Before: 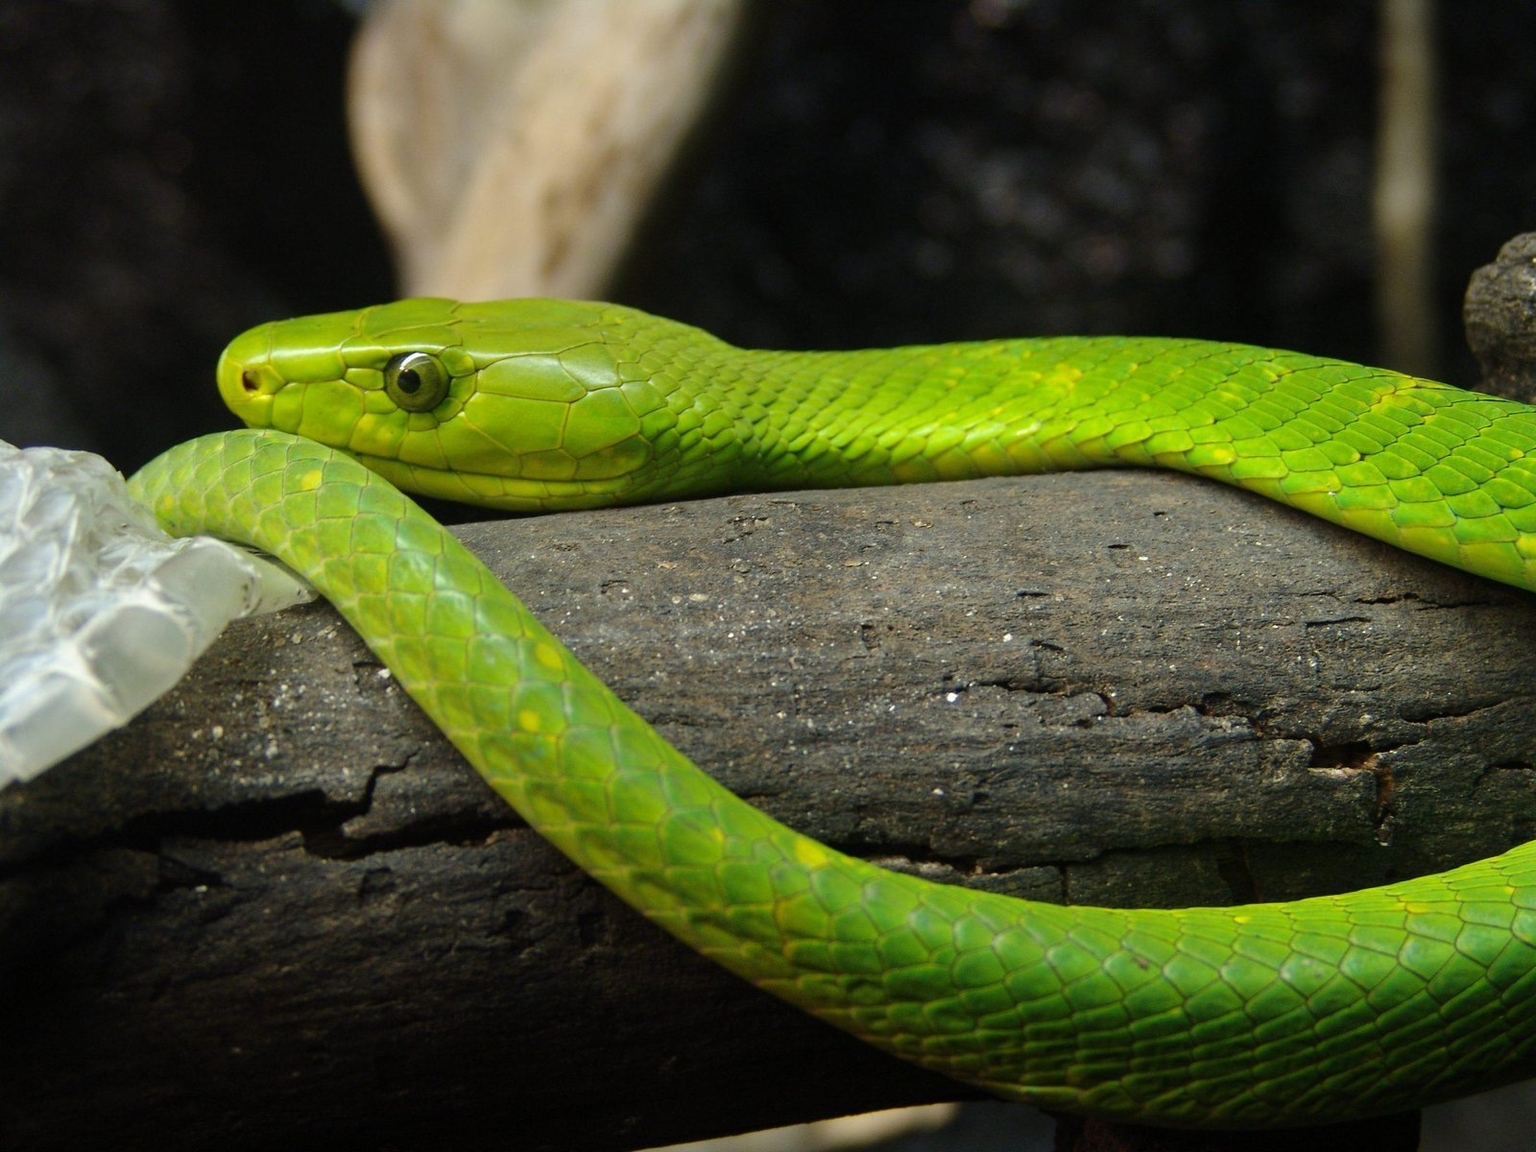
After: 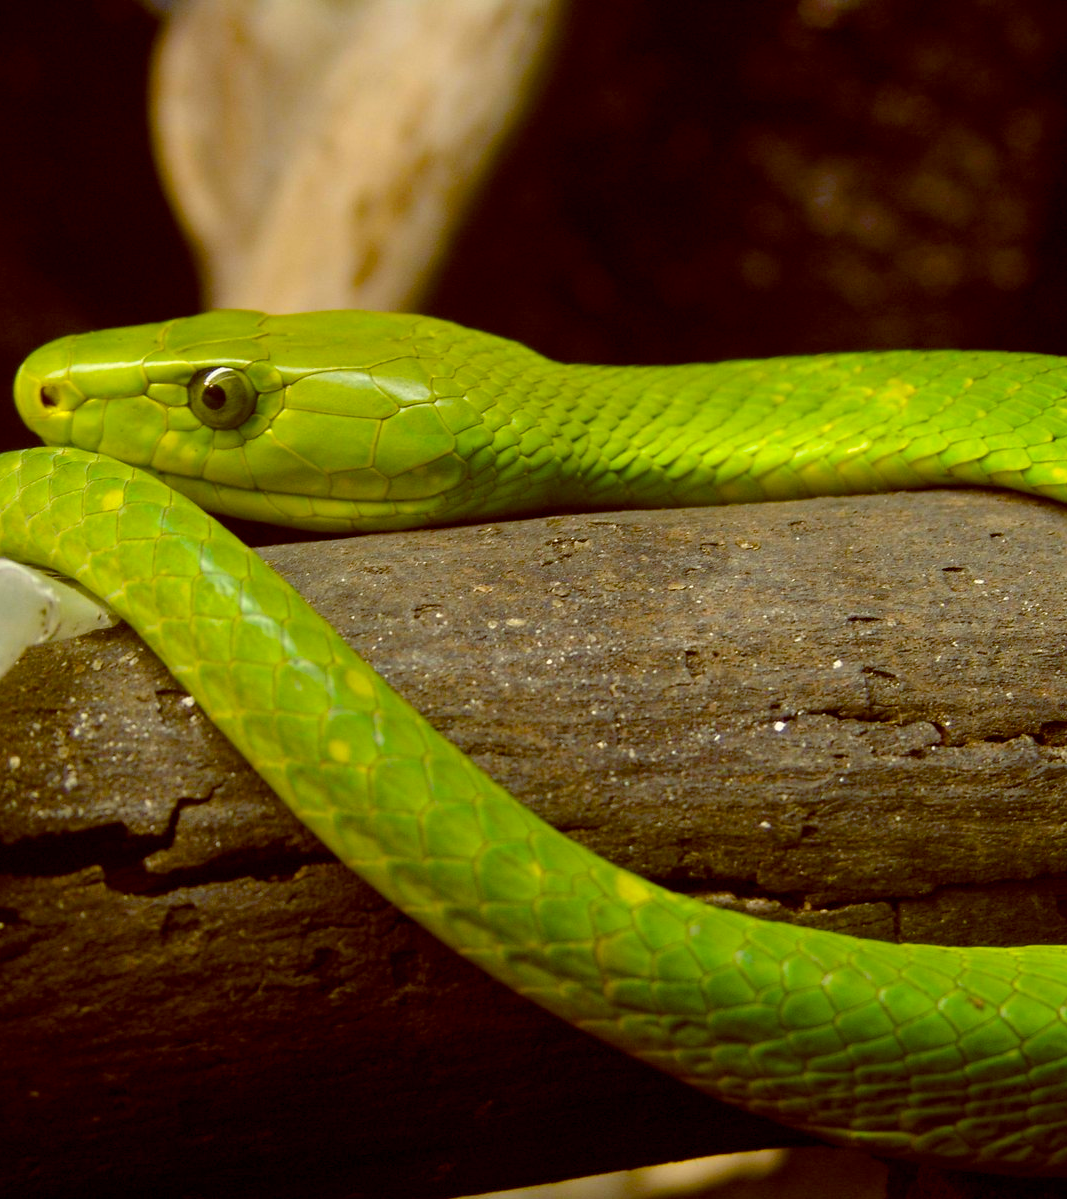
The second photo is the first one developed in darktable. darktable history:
crop and rotate: left 13.33%, right 19.965%
color balance rgb: highlights gain › chroma 3.075%, highlights gain › hue 77.54°, global offset › chroma 0.397%, global offset › hue 31.05°, linear chroma grading › shadows -10.46%, linear chroma grading › global chroma 19.883%, perceptual saturation grading › global saturation 9.039%, perceptual saturation grading › highlights -13.027%, perceptual saturation grading › mid-tones 14.842%, perceptual saturation grading › shadows 23.043%, global vibrance 2.96%
